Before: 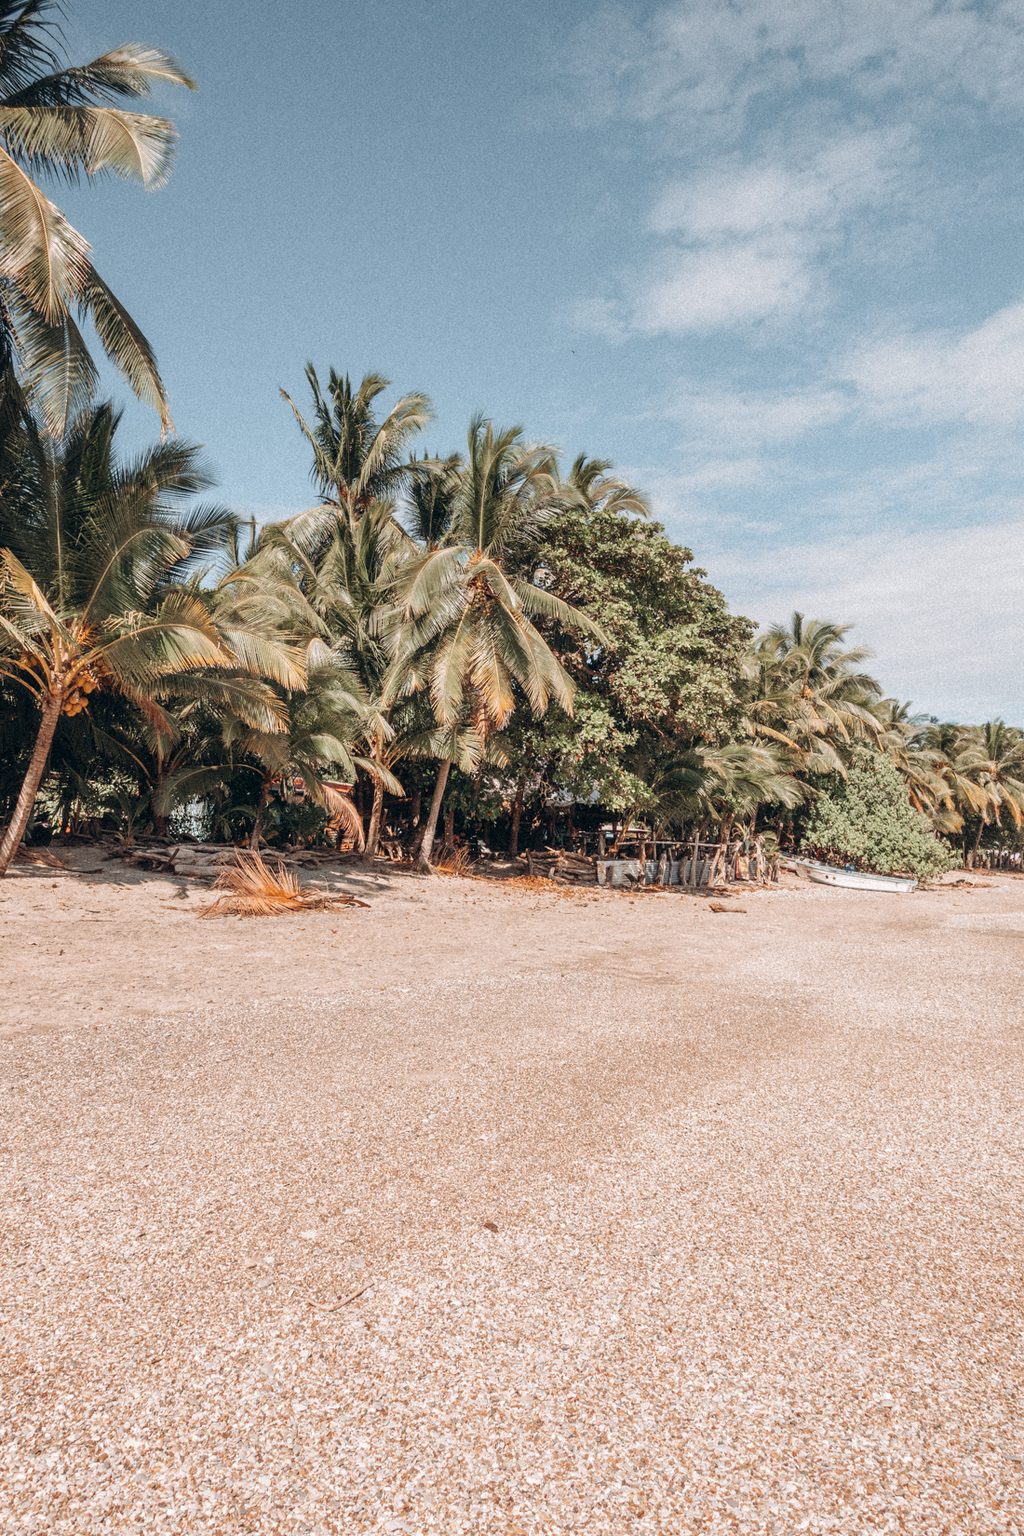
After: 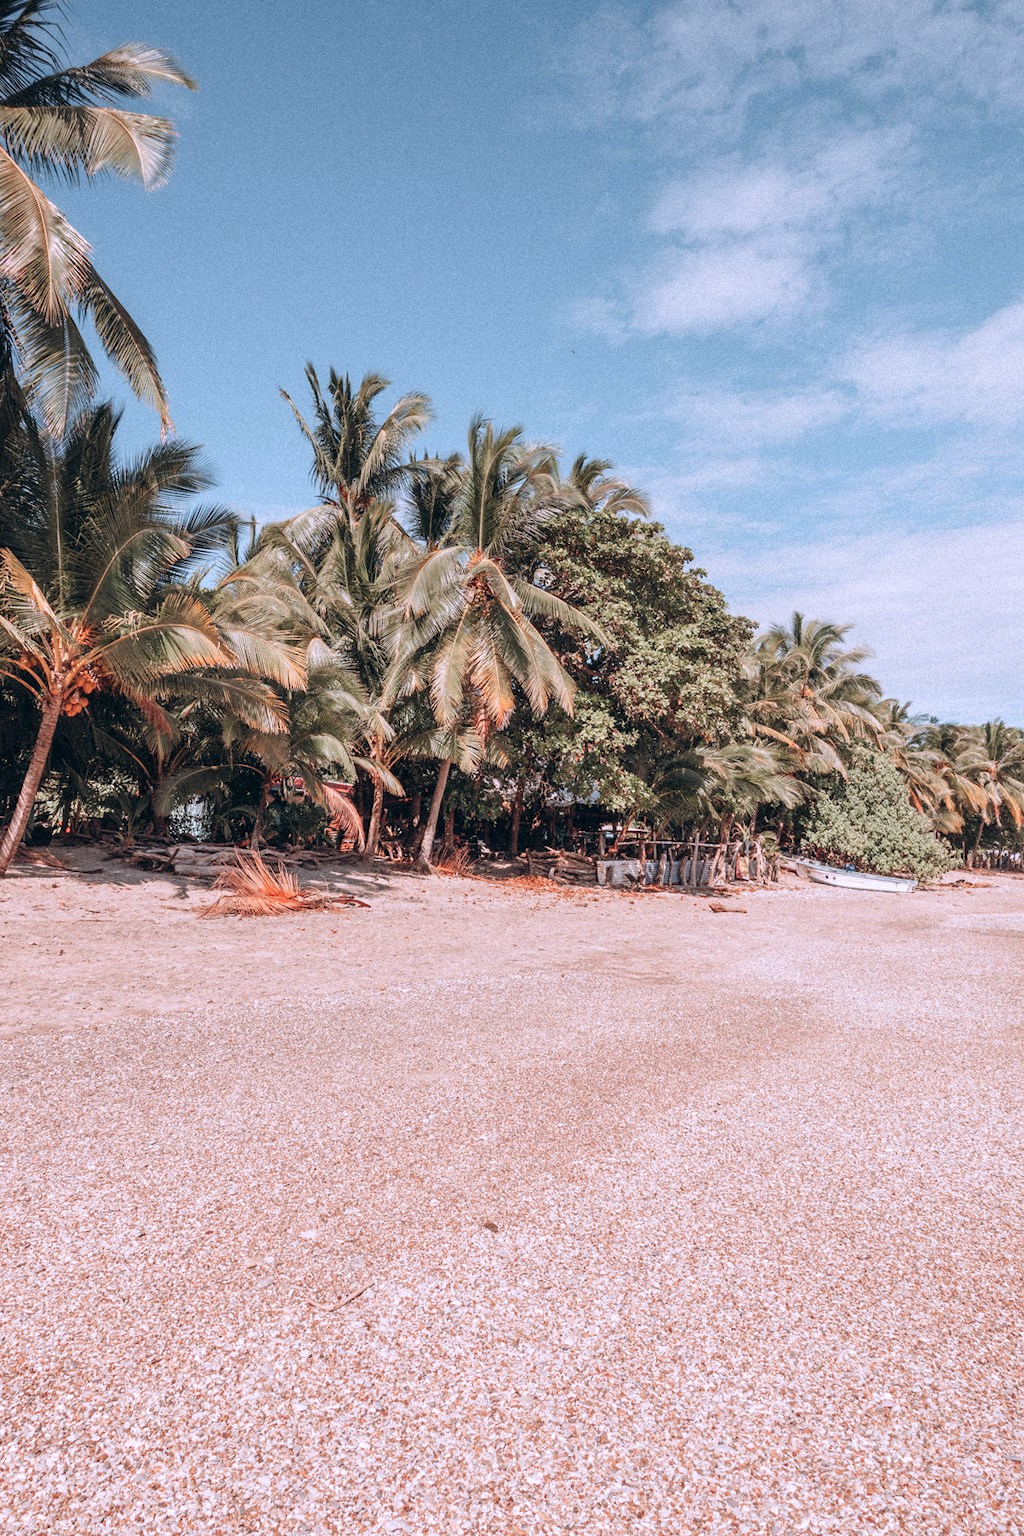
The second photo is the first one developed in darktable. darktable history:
color zones: curves: ch1 [(0.29, 0.492) (0.373, 0.185) (0.509, 0.481)]; ch2 [(0.25, 0.462) (0.749, 0.457)], mix 40.67%
white balance: red 1.004, blue 1.096
